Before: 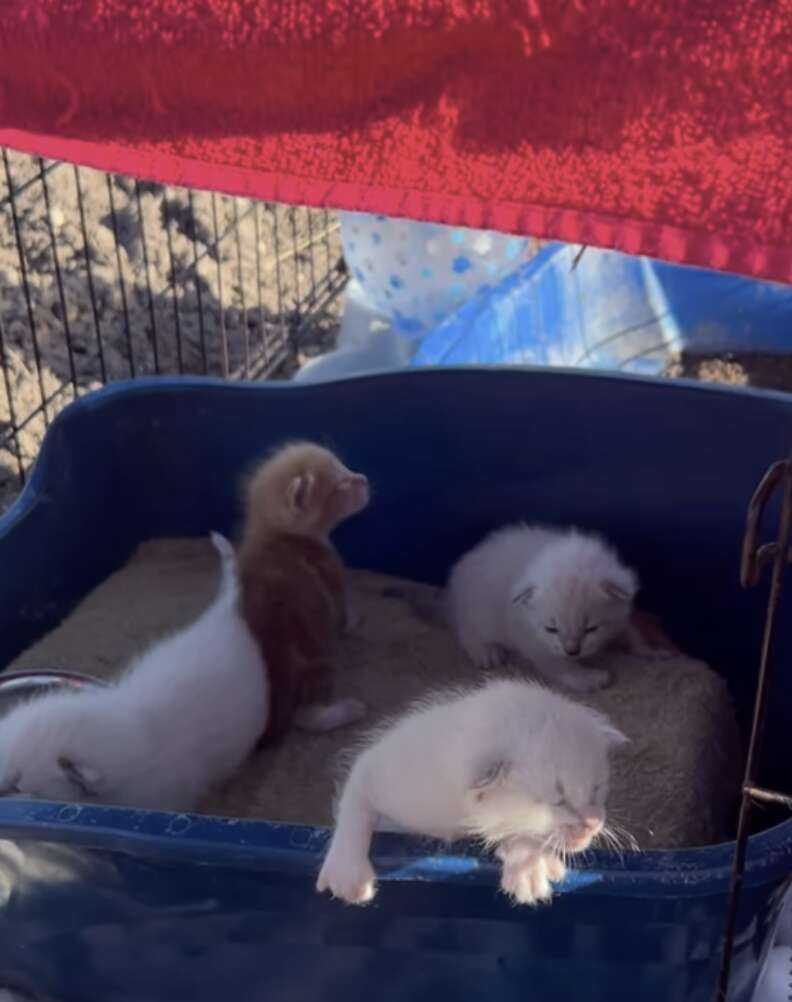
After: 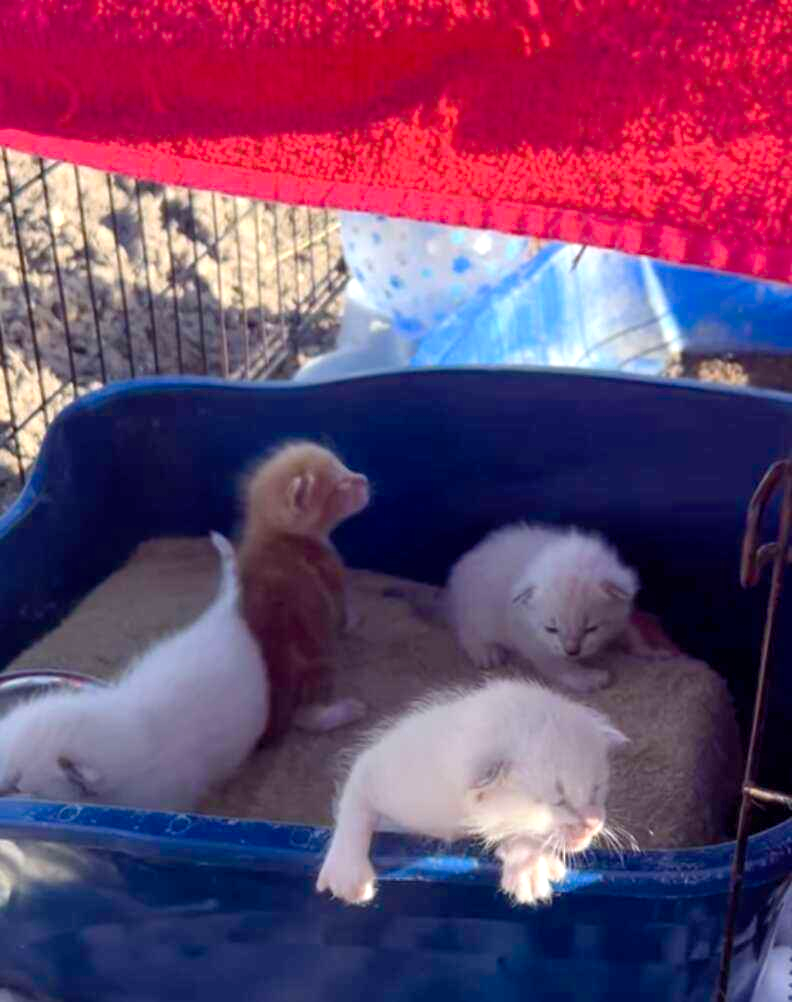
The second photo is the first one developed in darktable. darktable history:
exposure: black level correction 0, exposure 0.7 EV, compensate exposure bias true, compensate highlight preservation false
color balance rgb: perceptual saturation grading › global saturation 35%, perceptual saturation grading › highlights -30%, perceptual saturation grading › shadows 35%, perceptual brilliance grading › global brilliance 3%, perceptual brilliance grading › highlights -3%, perceptual brilliance grading › shadows 3%
